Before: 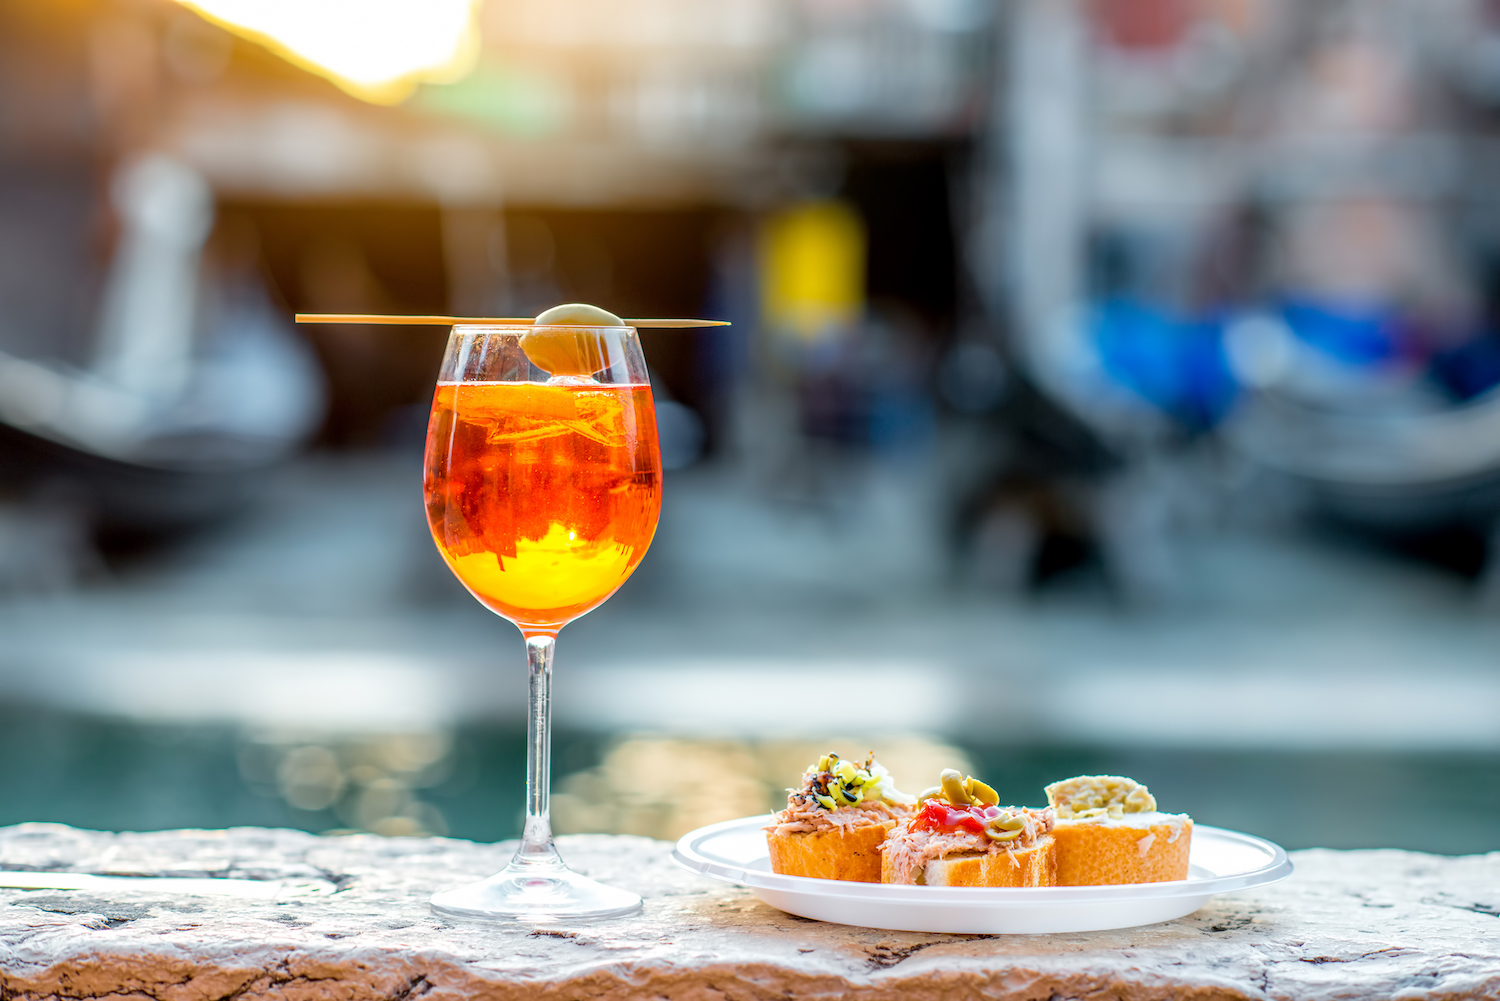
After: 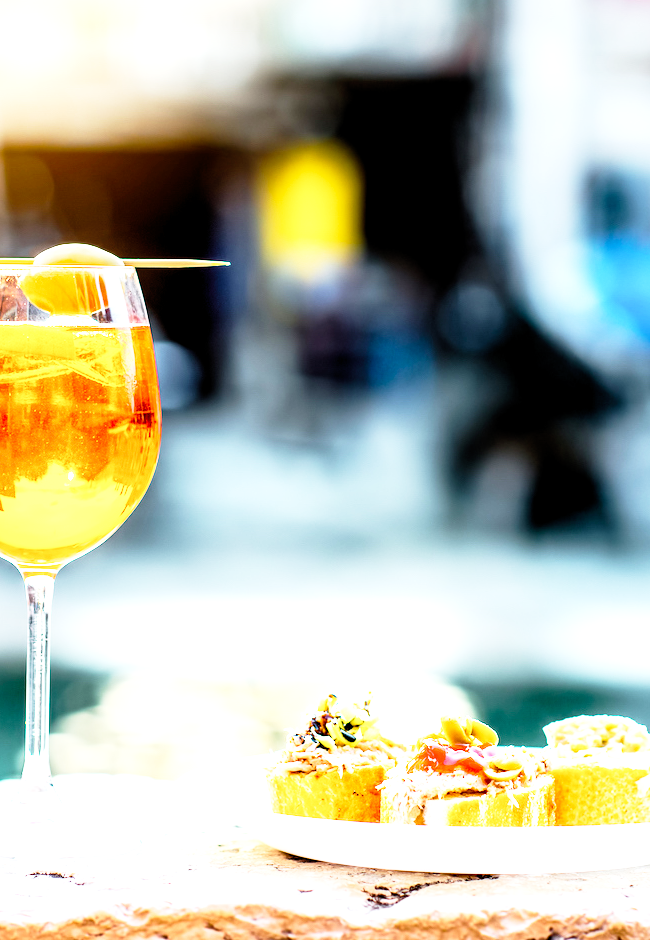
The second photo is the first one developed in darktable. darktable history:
levels: levels [0.026, 0.507, 0.987]
crop: left 33.452%, top 6.025%, right 23.155%
tone equalizer: -8 EV -0.75 EV, -7 EV -0.7 EV, -6 EV -0.6 EV, -5 EV -0.4 EV, -3 EV 0.4 EV, -2 EV 0.6 EV, -1 EV 0.7 EV, +0 EV 0.75 EV, edges refinement/feathering 500, mask exposure compensation -1.57 EV, preserve details no
base curve: curves: ch0 [(0, 0) (0.012, 0.01) (0.073, 0.168) (0.31, 0.711) (0.645, 0.957) (1, 1)], preserve colors none
